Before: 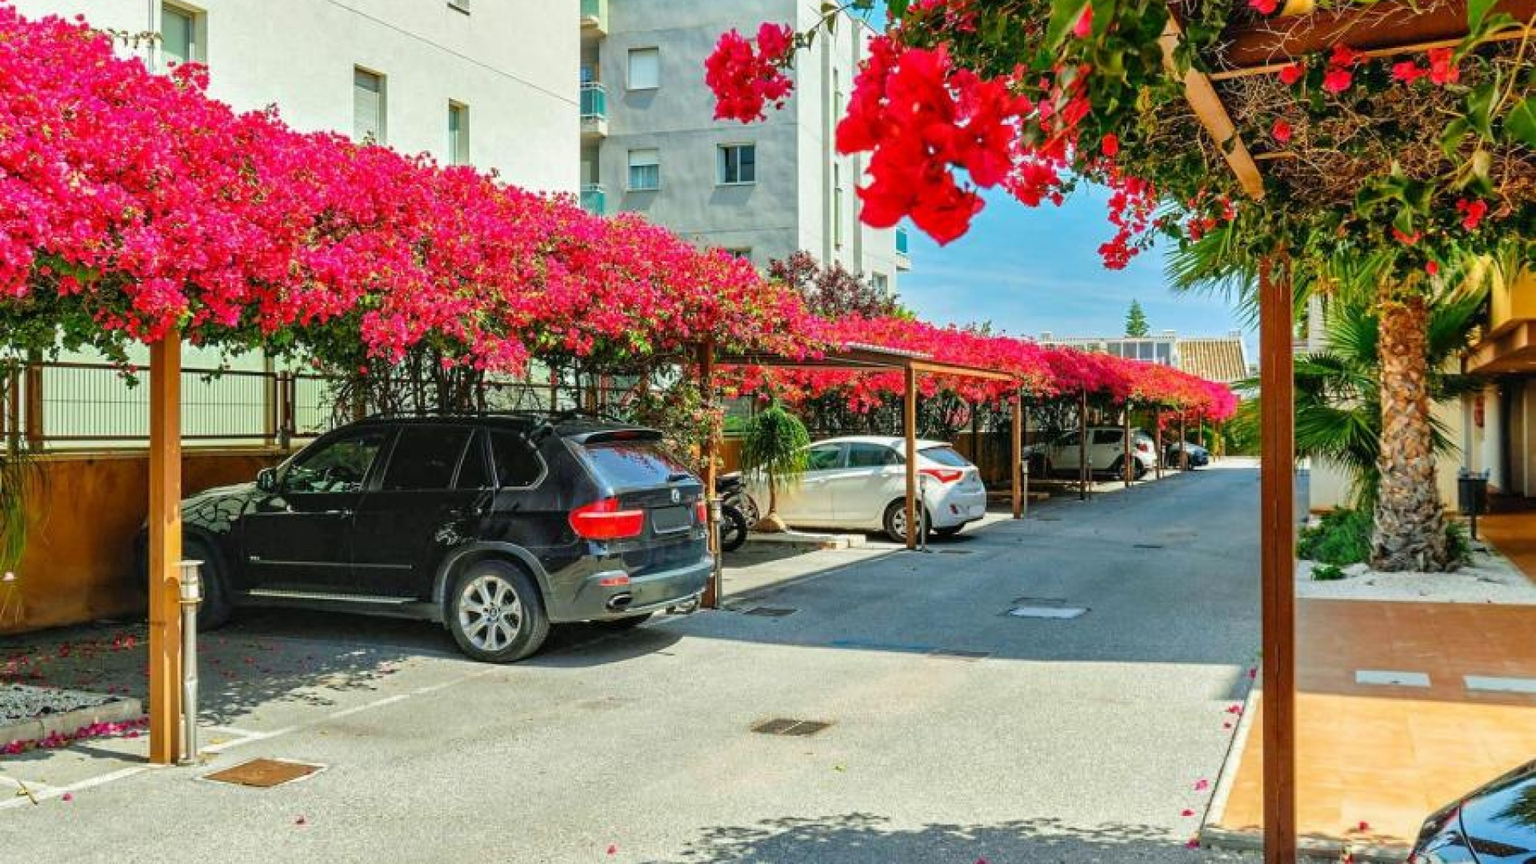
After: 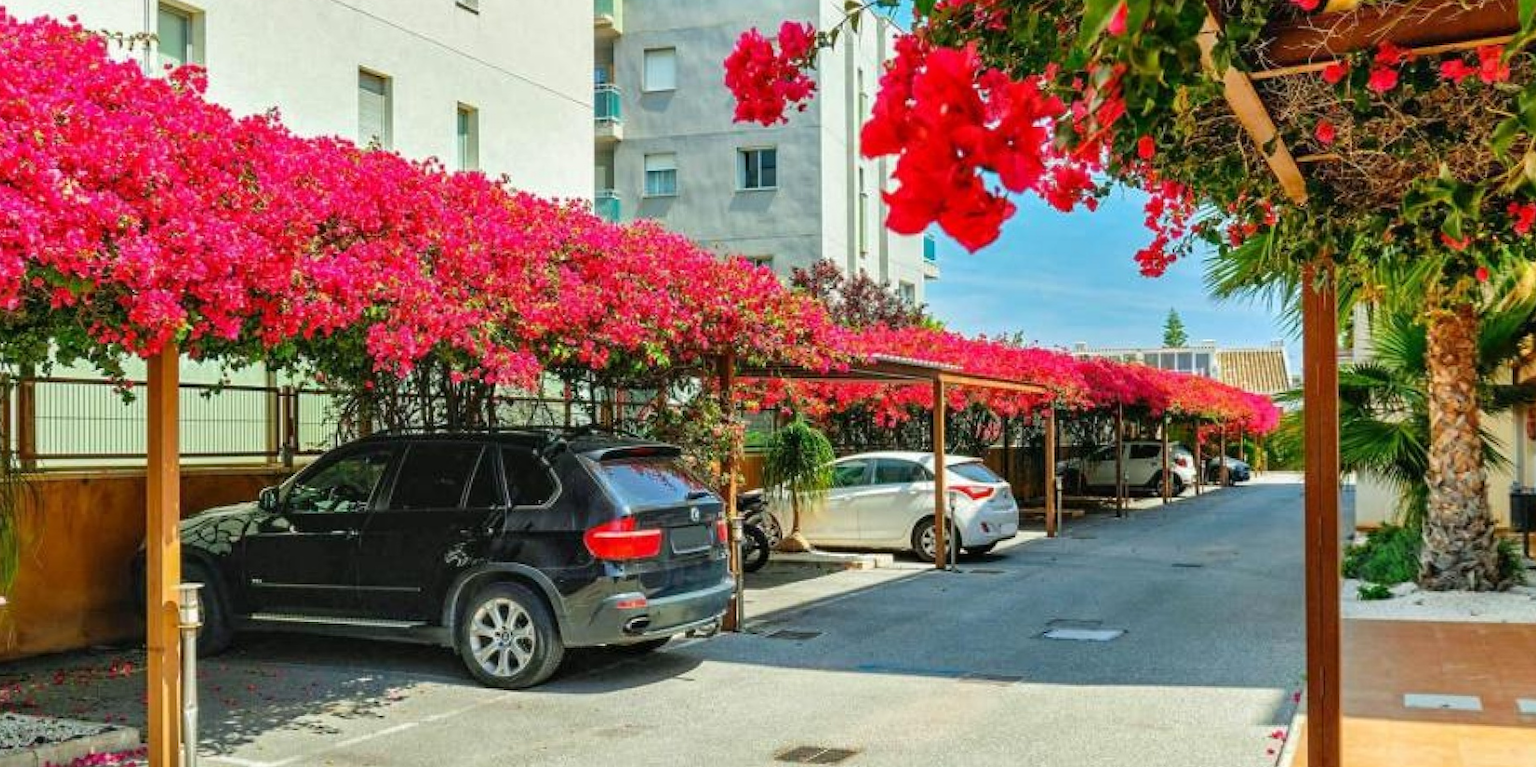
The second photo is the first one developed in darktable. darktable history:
color balance: contrast fulcrum 17.78%
tone equalizer: on, module defaults
crop and rotate: angle 0.2°, left 0.275%, right 3.127%, bottom 14.18%
